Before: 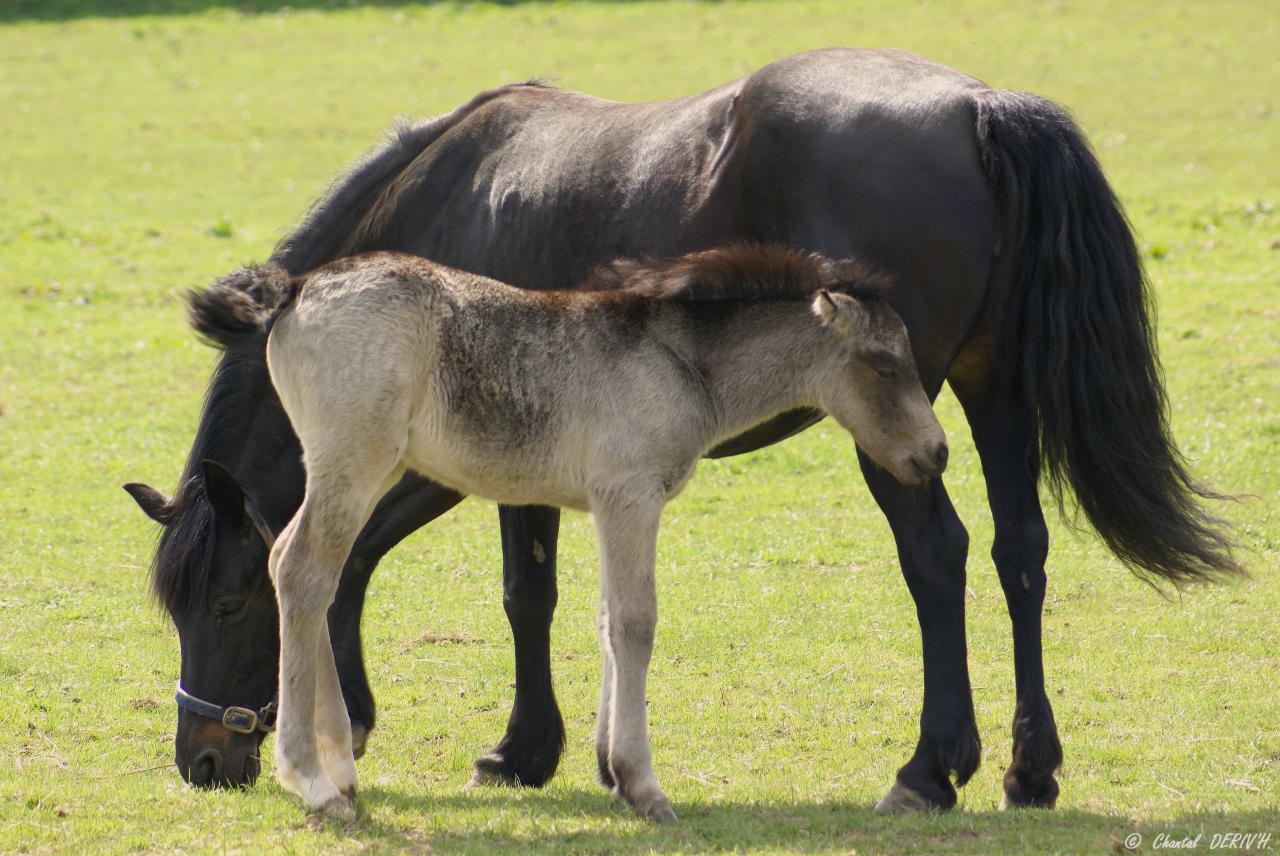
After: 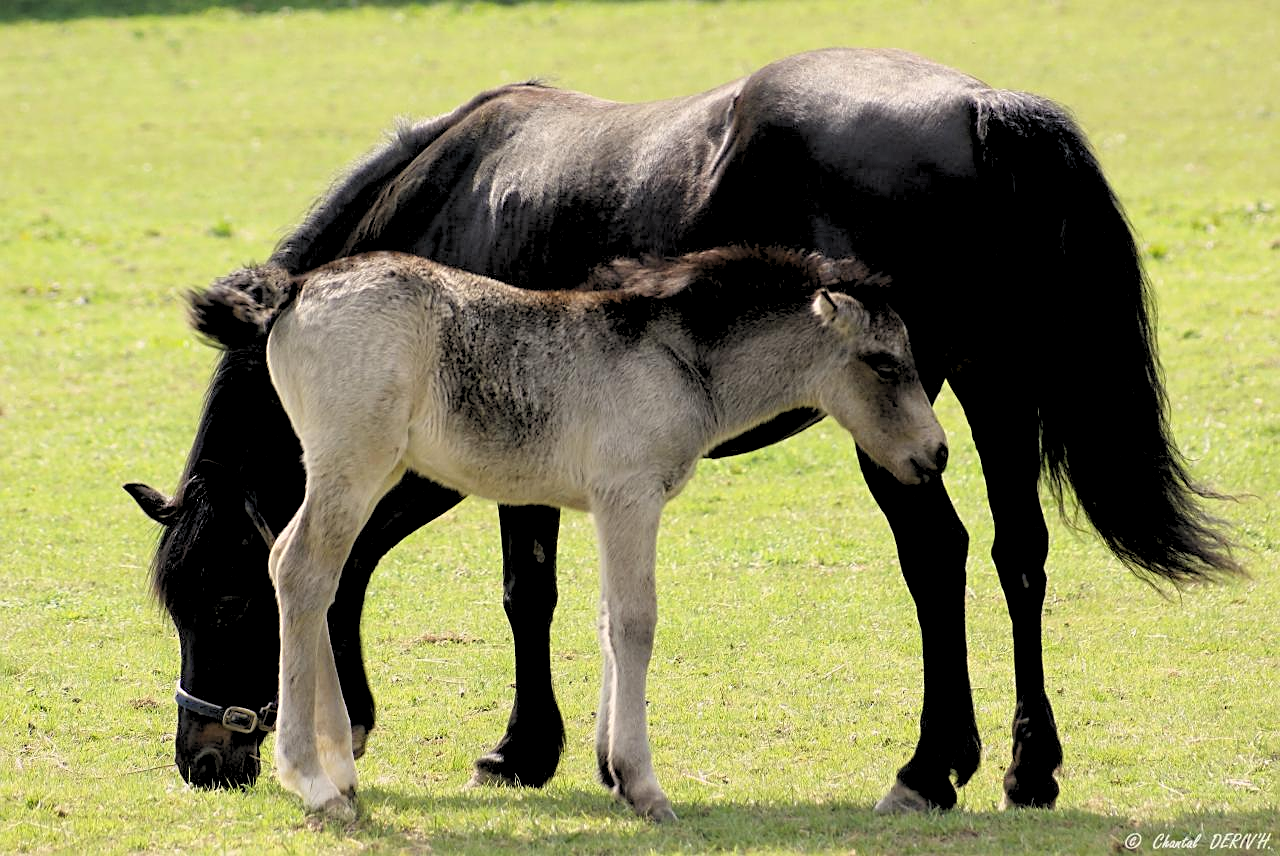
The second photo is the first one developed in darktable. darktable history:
sharpen: on, module defaults
rgb levels: levels [[0.029, 0.461, 0.922], [0, 0.5, 1], [0, 0.5, 1]]
